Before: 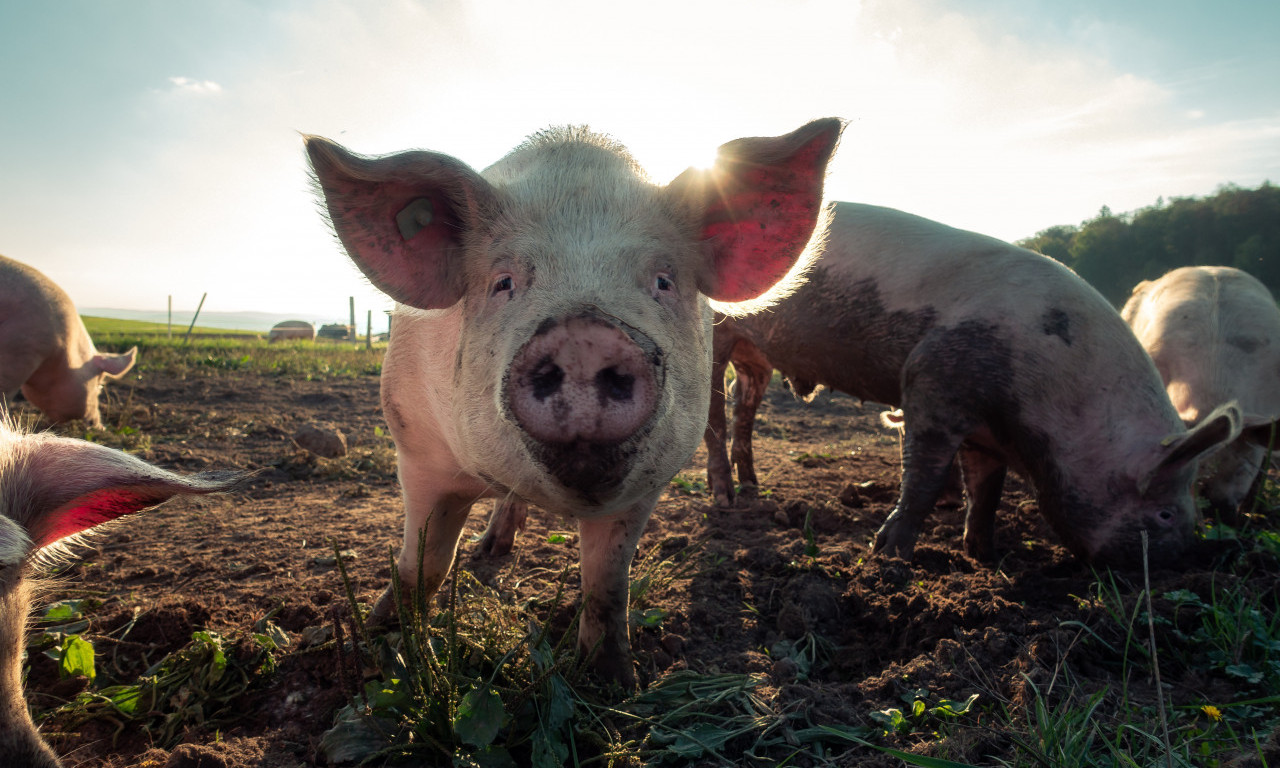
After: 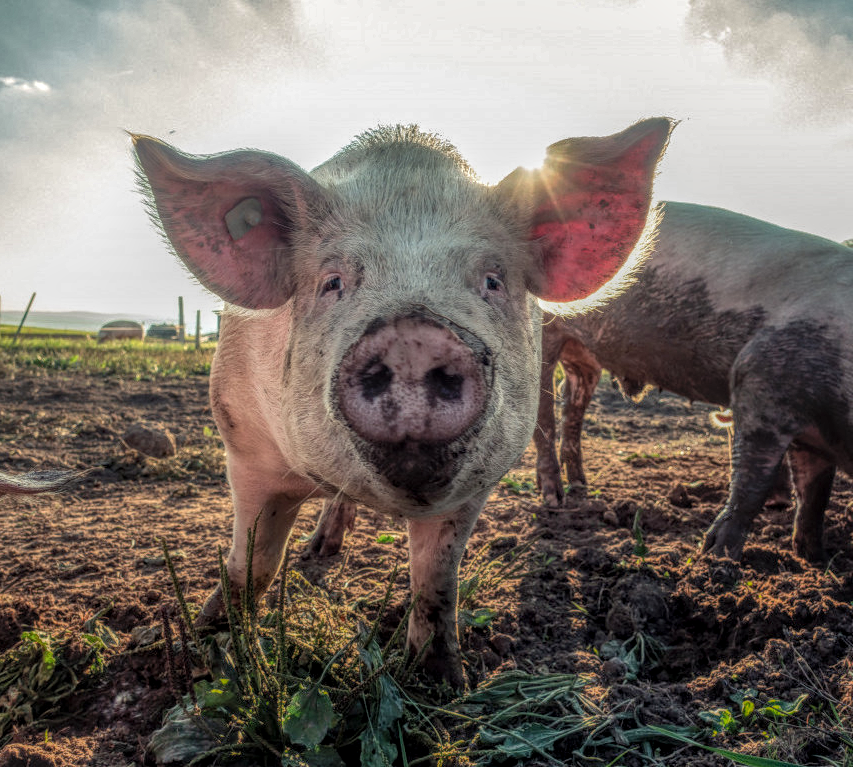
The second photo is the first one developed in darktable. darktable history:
crop and rotate: left 13.432%, right 19.919%
shadows and highlights: radius 107.21, shadows 45.76, highlights -66.28, low approximation 0.01, soften with gaussian
local contrast: highlights 4%, shadows 5%, detail 199%, midtone range 0.251
